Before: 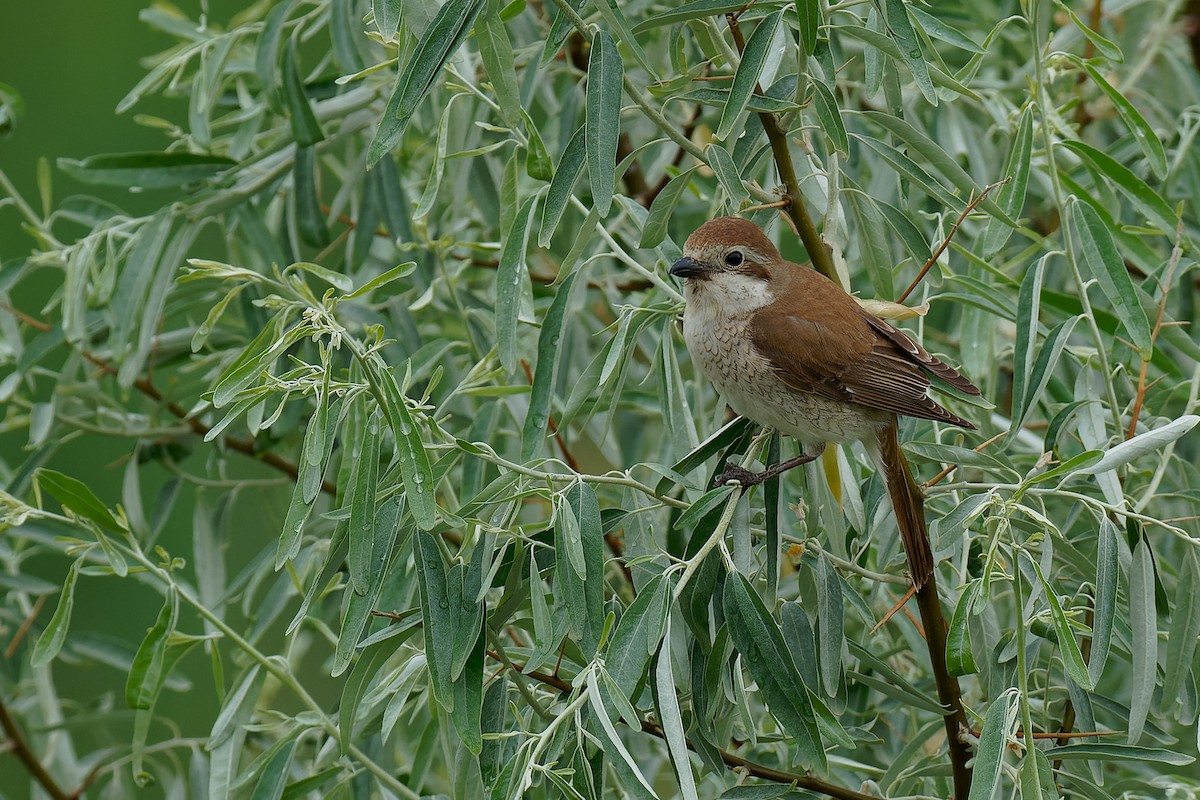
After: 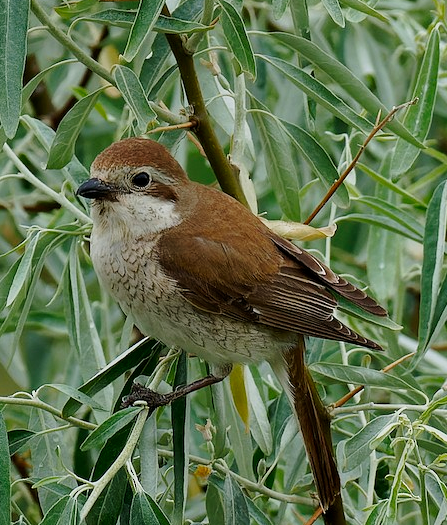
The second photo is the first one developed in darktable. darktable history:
tone curve: curves: ch0 [(0.021, 0) (0.104, 0.052) (0.496, 0.526) (0.737, 0.783) (1, 1)], preserve colors none
crop and rotate: left 49.481%, top 10.089%, right 13.199%, bottom 24.28%
